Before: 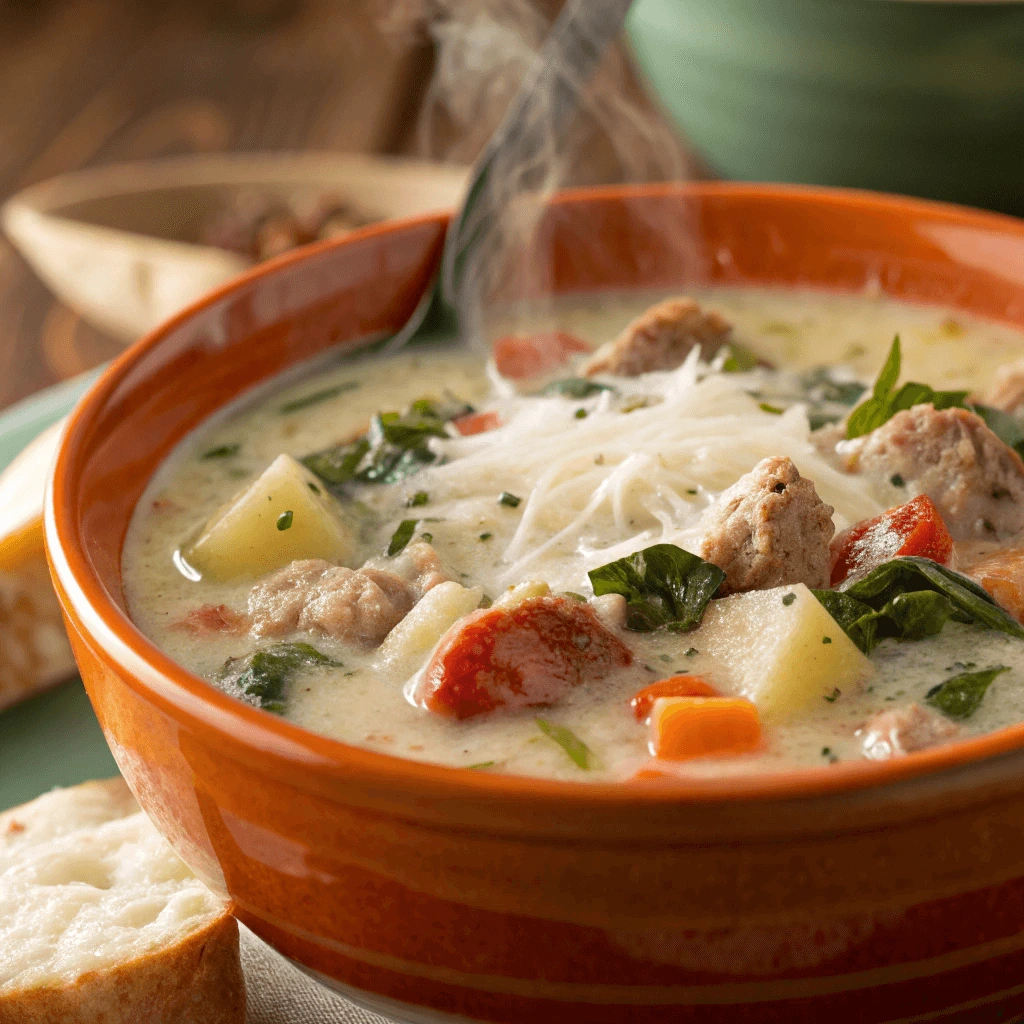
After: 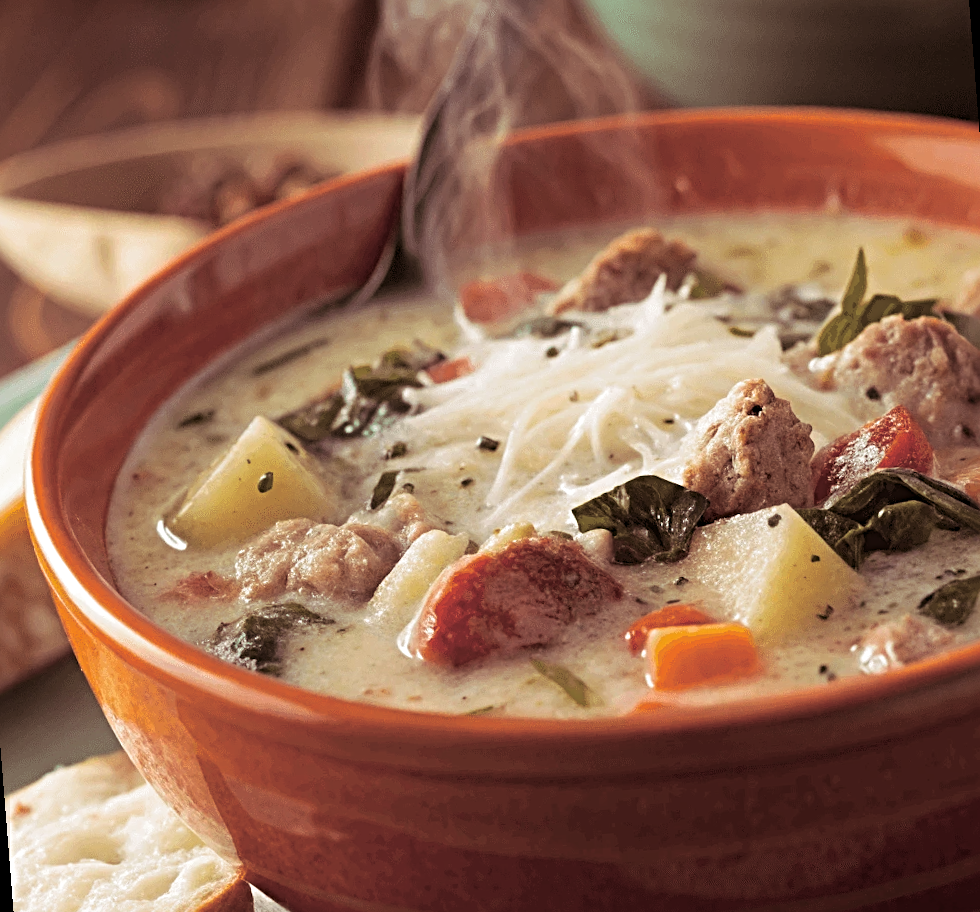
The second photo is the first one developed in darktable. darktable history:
sharpen: radius 4
rotate and perspective: rotation -4.57°, crop left 0.054, crop right 0.944, crop top 0.087, crop bottom 0.914
split-toning: shadows › saturation 0.41, highlights › saturation 0, compress 33.55%
